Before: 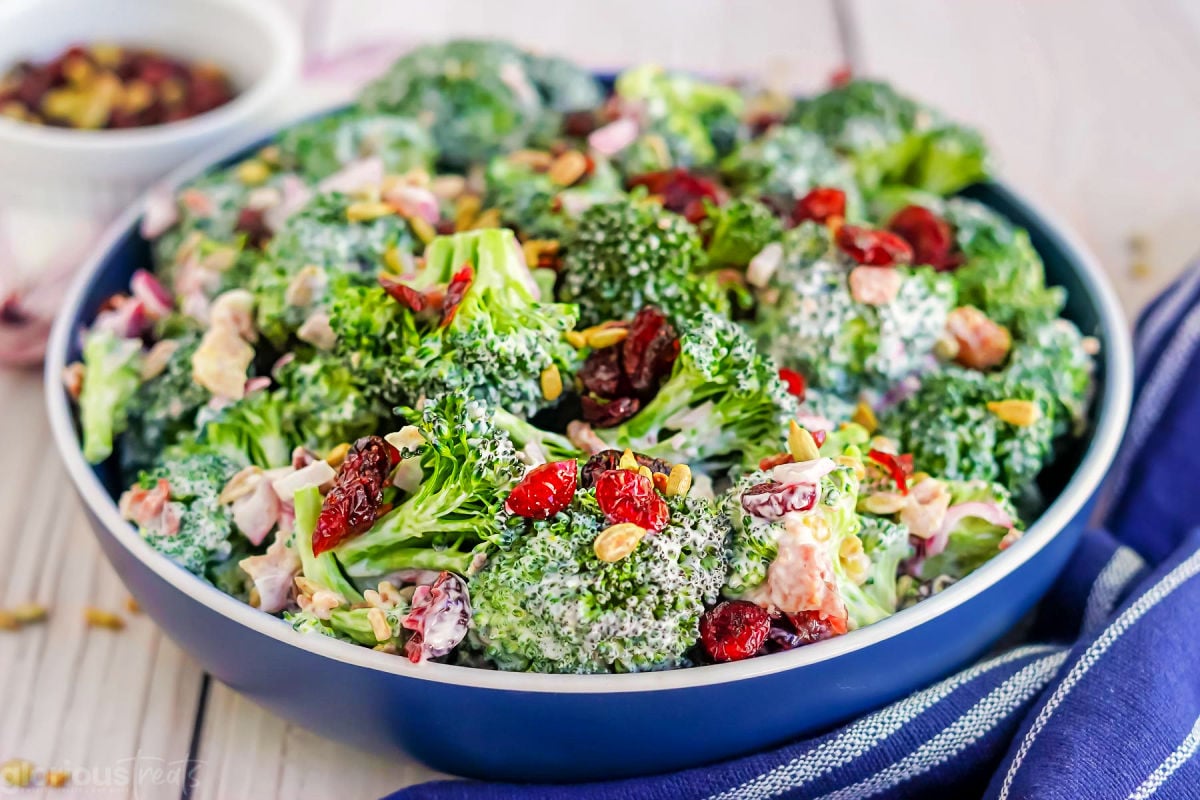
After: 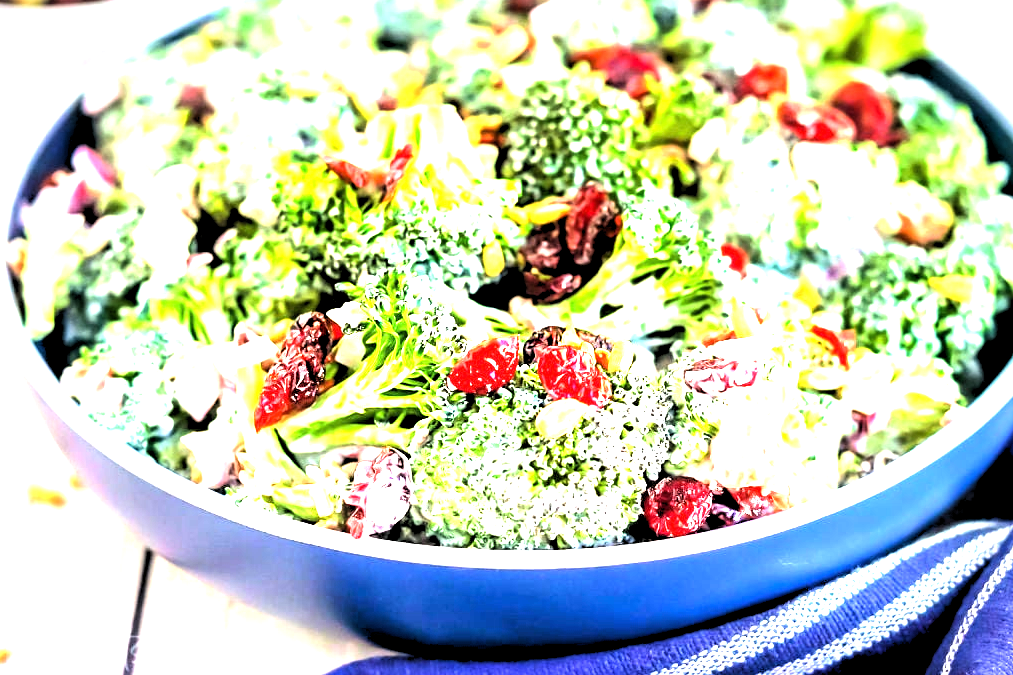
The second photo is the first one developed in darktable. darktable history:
tone equalizer: -8 EV -1.08 EV, -7 EV -1.01 EV, -6 EV -0.867 EV, -5 EV -0.578 EV, -3 EV 0.578 EV, -2 EV 0.867 EV, -1 EV 1.01 EV, +0 EV 1.08 EV, edges refinement/feathering 500, mask exposure compensation -1.57 EV, preserve details no
crop and rotate: left 4.842%, top 15.51%, right 10.668%
vignetting: brightness -0.629, saturation -0.007, center (-0.028, 0.239)
exposure: black level correction 0, exposure 1.3 EV, compensate exposure bias true, compensate highlight preservation false
rotate and perspective: automatic cropping off
rgb levels: levels [[0.013, 0.434, 0.89], [0, 0.5, 1], [0, 0.5, 1]]
